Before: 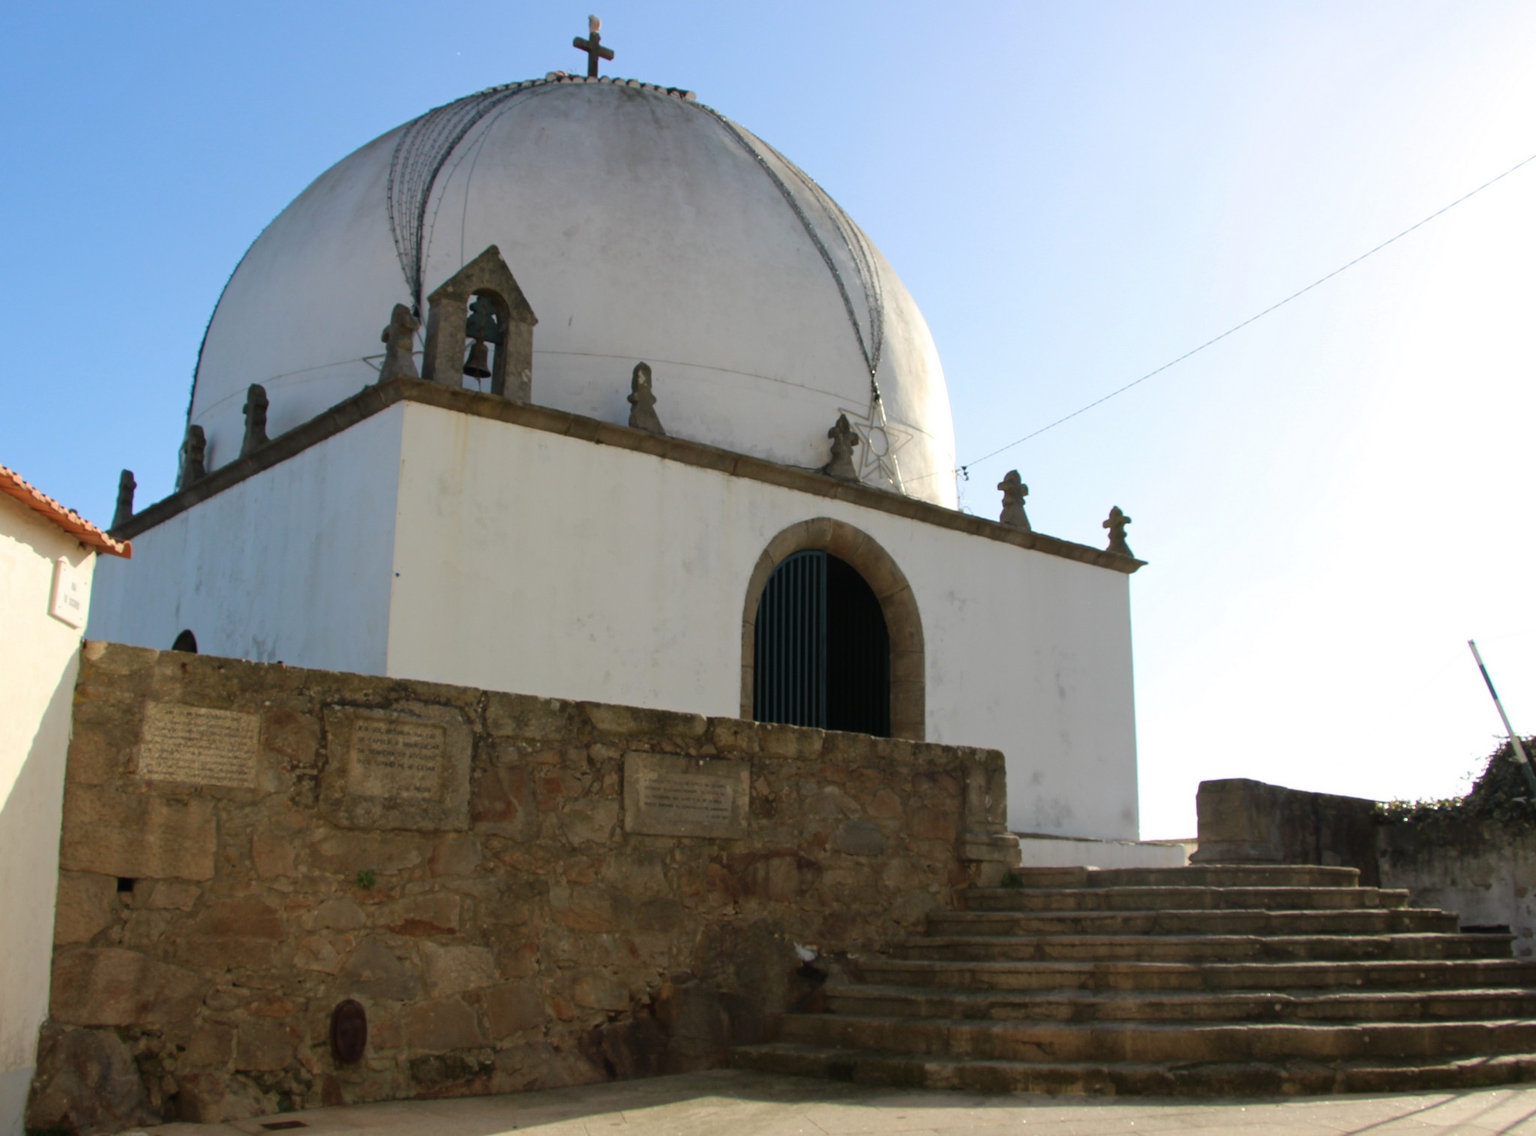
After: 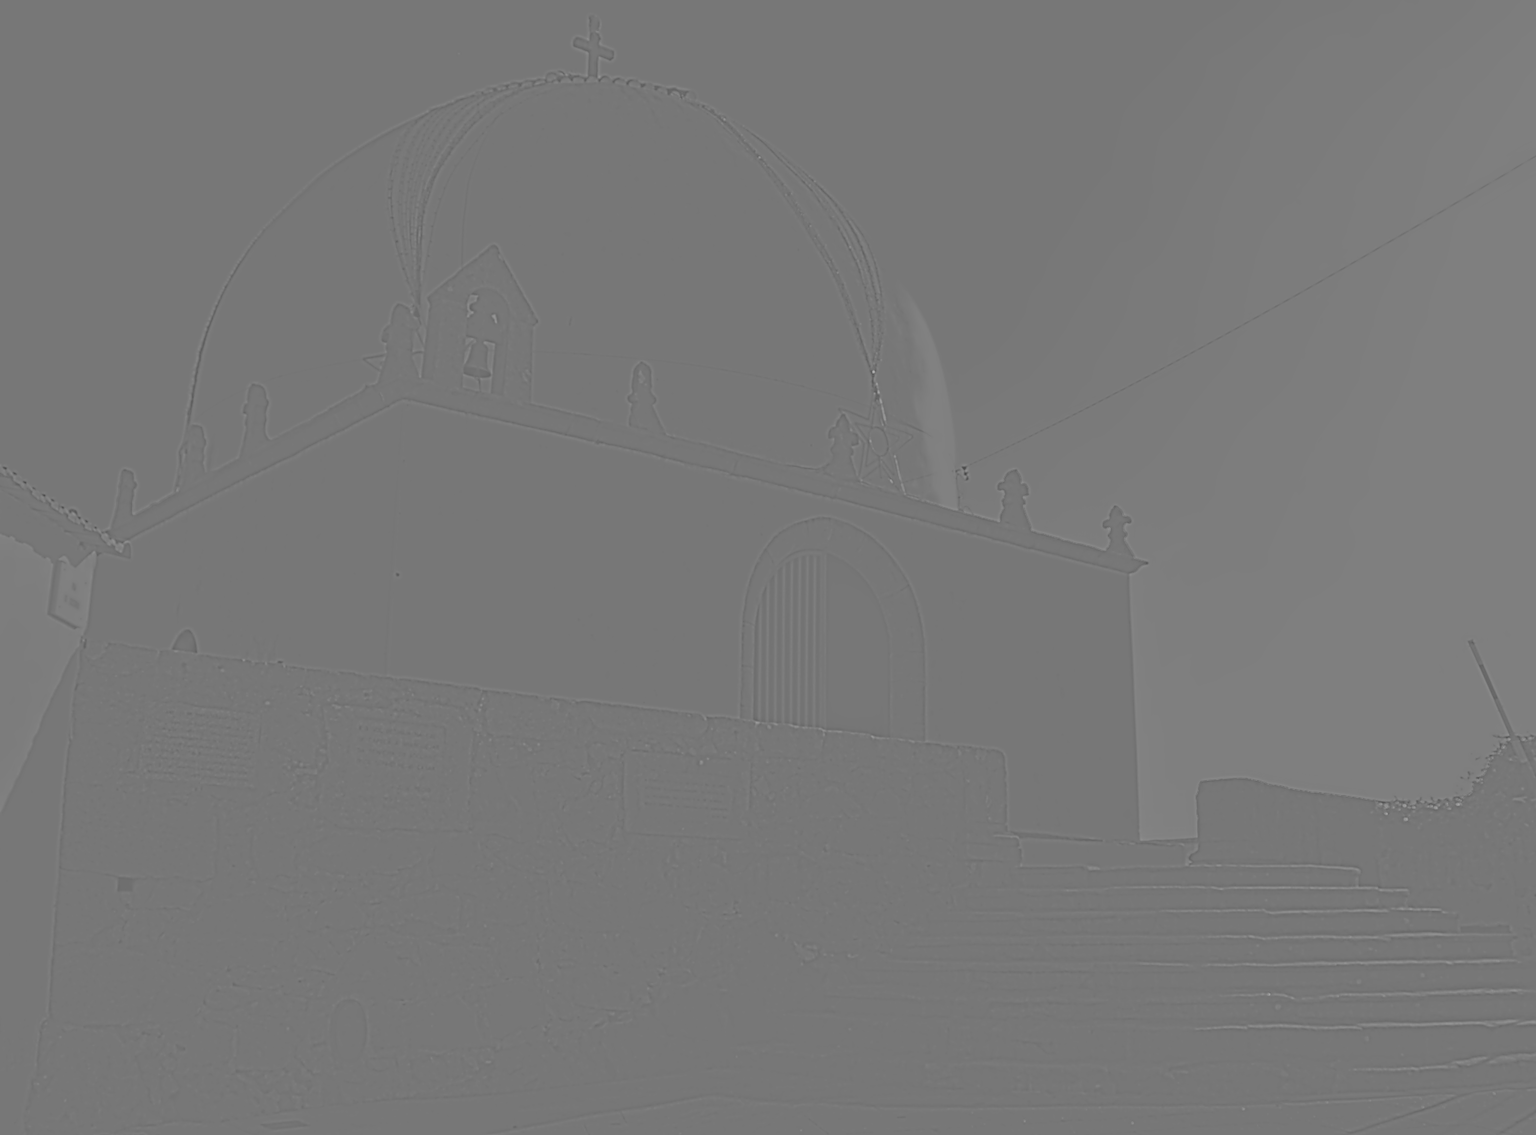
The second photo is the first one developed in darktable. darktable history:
contrast equalizer: octaves 7, y [[0.5, 0.542, 0.583, 0.625, 0.667, 0.708], [0.5 ×6], [0.5 ×6], [0, 0.033, 0.067, 0.1, 0.133, 0.167], [0, 0.05, 0.1, 0.15, 0.2, 0.25]]
highpass: sharpness 6%, contrast boost 7.63%
exposure: exposure 0.375 EV, compensate highlight preservation false
